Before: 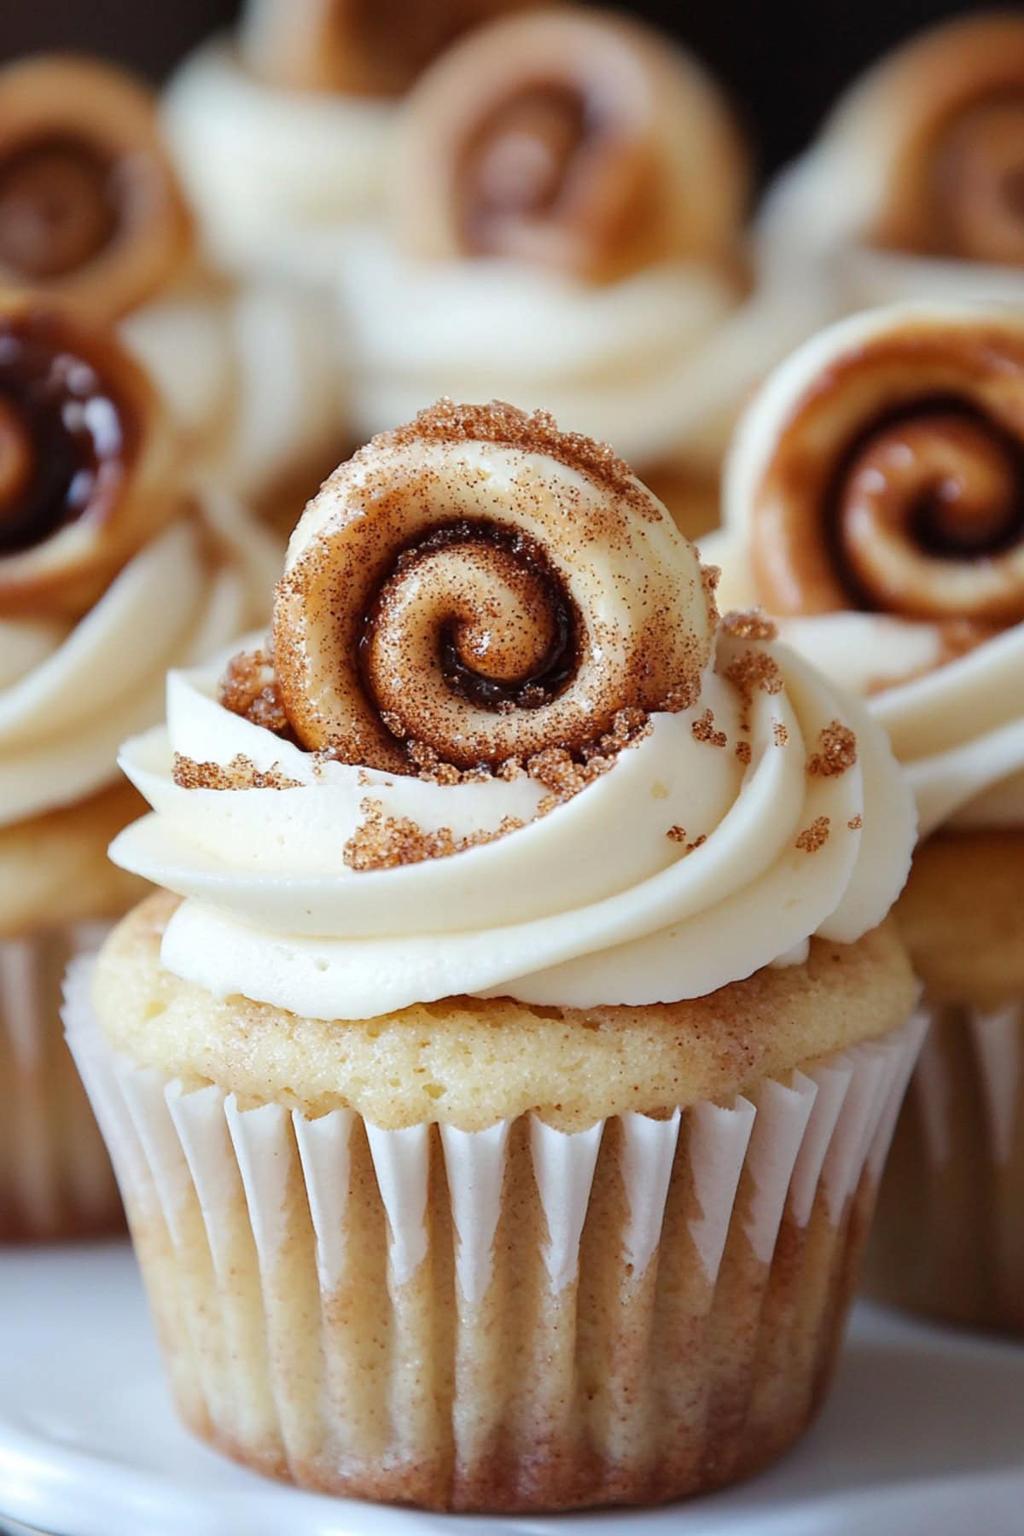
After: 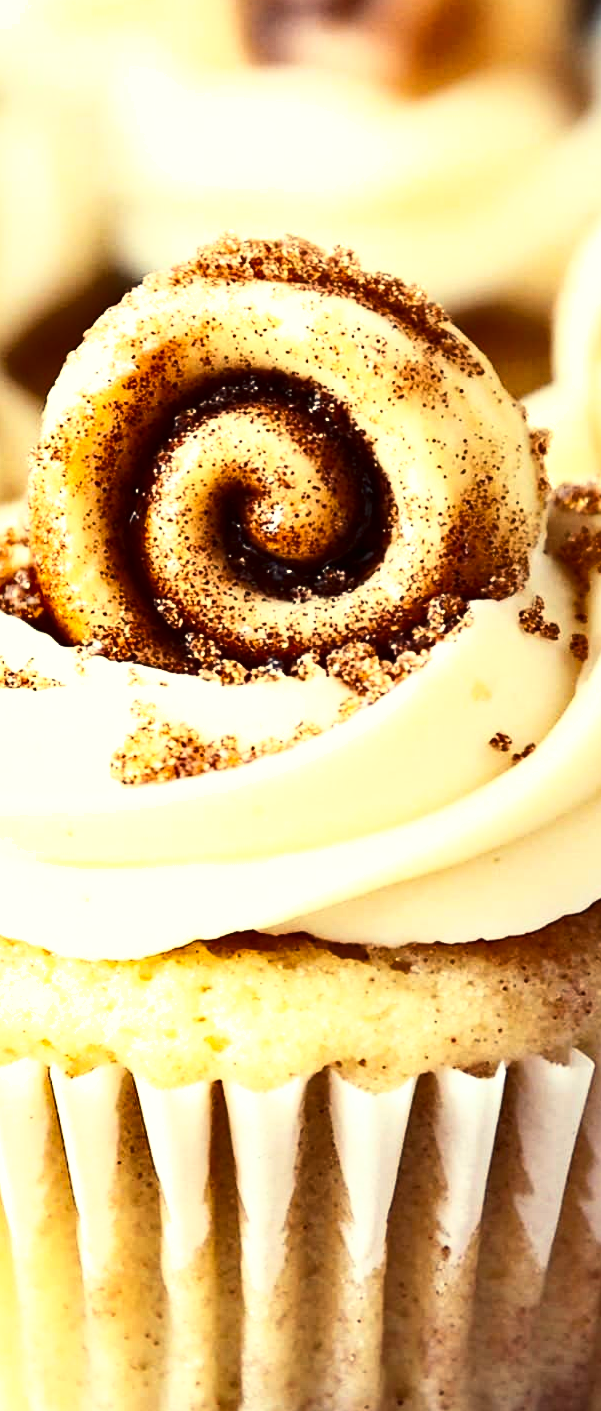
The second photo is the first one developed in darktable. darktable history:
base curve: curves: ch0 [(0, 0) (0.688, 0.865) (1, 1)], preserve colors none
crop and rotate: angle 0.017°, left 24.377%, top 13.077%, right 25.466%, bottom 8.479%
exposure: exposure 0.078 EV, compensate exposure bias true, compensate highlight preservation false
shadows and highlights: radius 267.55, soften with gaussian
tone curve: curves: ch0 [(0, 0) (0.003, 0.016) (0.011, 0.016) (0.025, 0.016) (0.044, 0.017) (0.069, 0.026) (0.1, 0.044) (0.136, 0.074) (0.177, 0.121) (0.224, 0.183) (0.277, 0.248) (0.335, 0.326) (0.399, 0.413) (0.468, 0.511) (0.543, 0.612) (0.623, 0.717) (0.709, 0.818) (0.801, 0.911) (0.898, 0.979) (1, 1)], color space Lab, independent channels, preserve colors none
color balance rgb: highlights gain › chroma 8.09%, highlights gain › hue 86.83°, perceptual saturation grading › global saturation 3.591%, perceptual brilliance grading › highlights 10.099%, perceptual brilliance grading › mid-tones 5.108%, global vibrance 5.492%, contrast 3.253%
